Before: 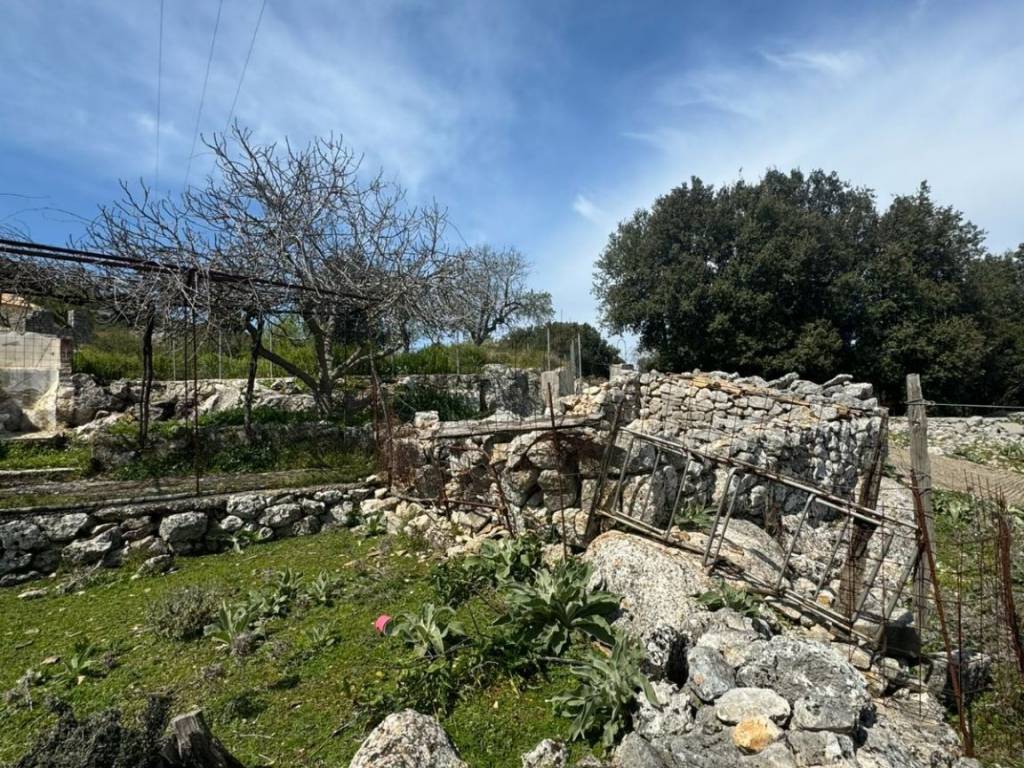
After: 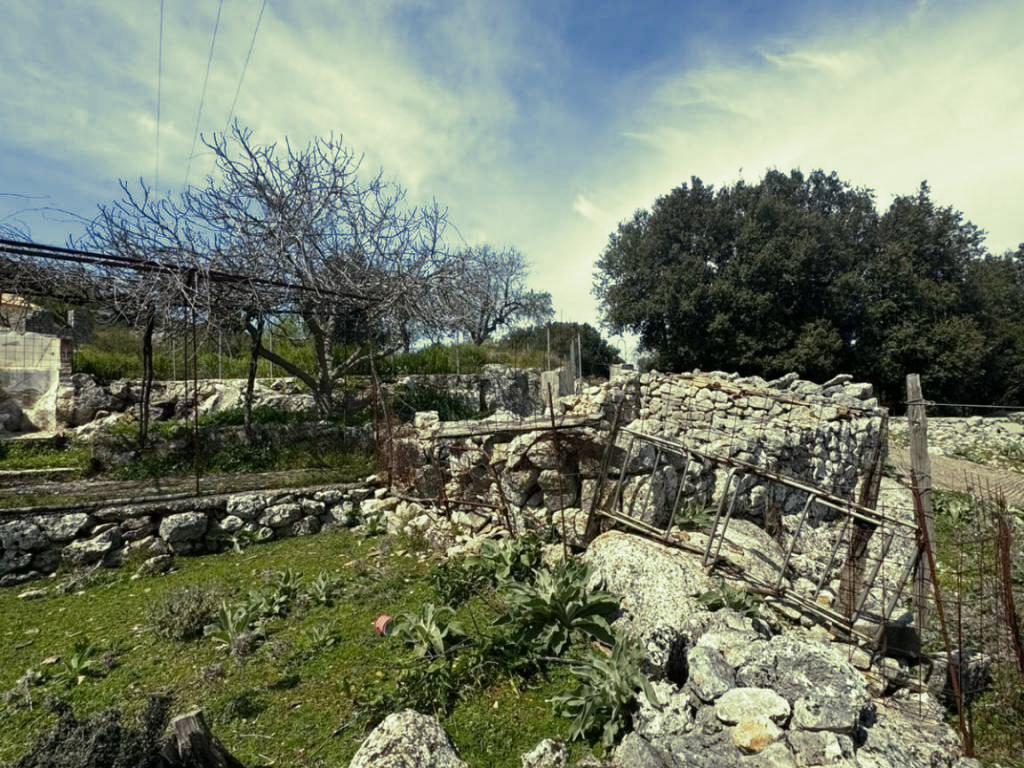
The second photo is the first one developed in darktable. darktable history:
split-toning: shadows › hue 290.82°, shadows › saturation 0.34, highlights › saturation 0.38, balance 0, compress 50%
white balance: emerald 1
